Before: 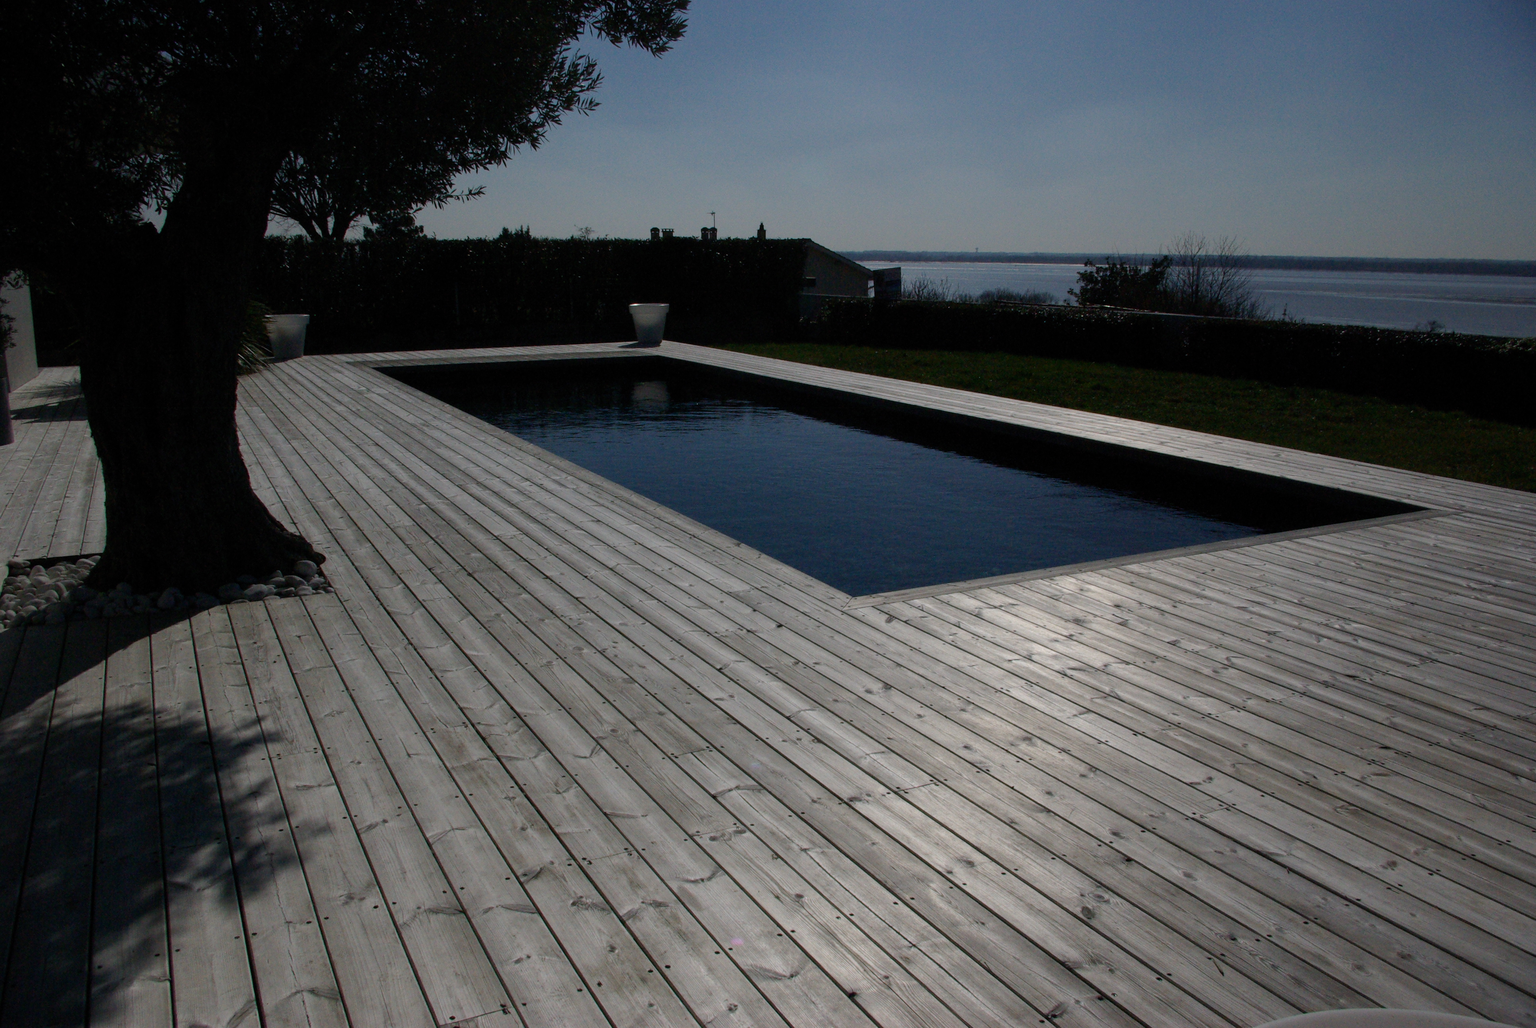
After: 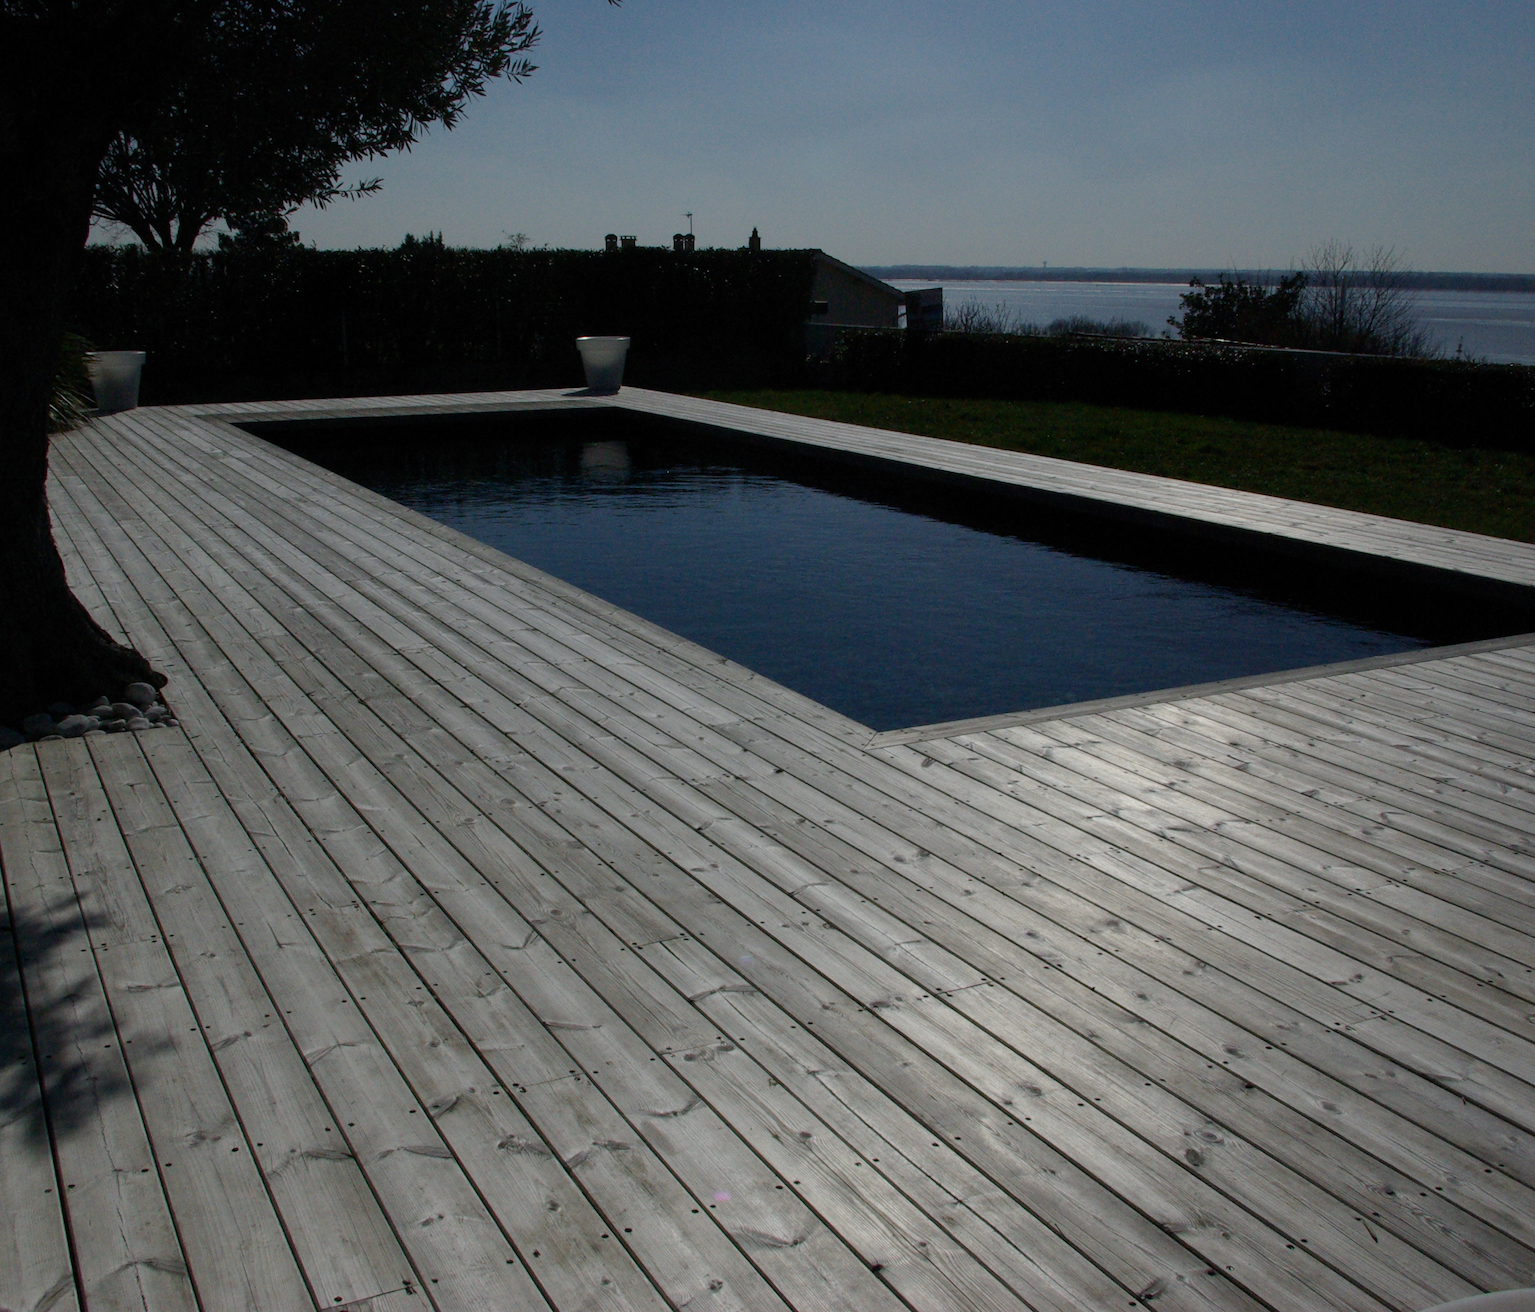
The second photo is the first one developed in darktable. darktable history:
white balance: red 0.978, blue 0.999
crop and rotate: left 13.15%, top 5.251%, right 12.609%
